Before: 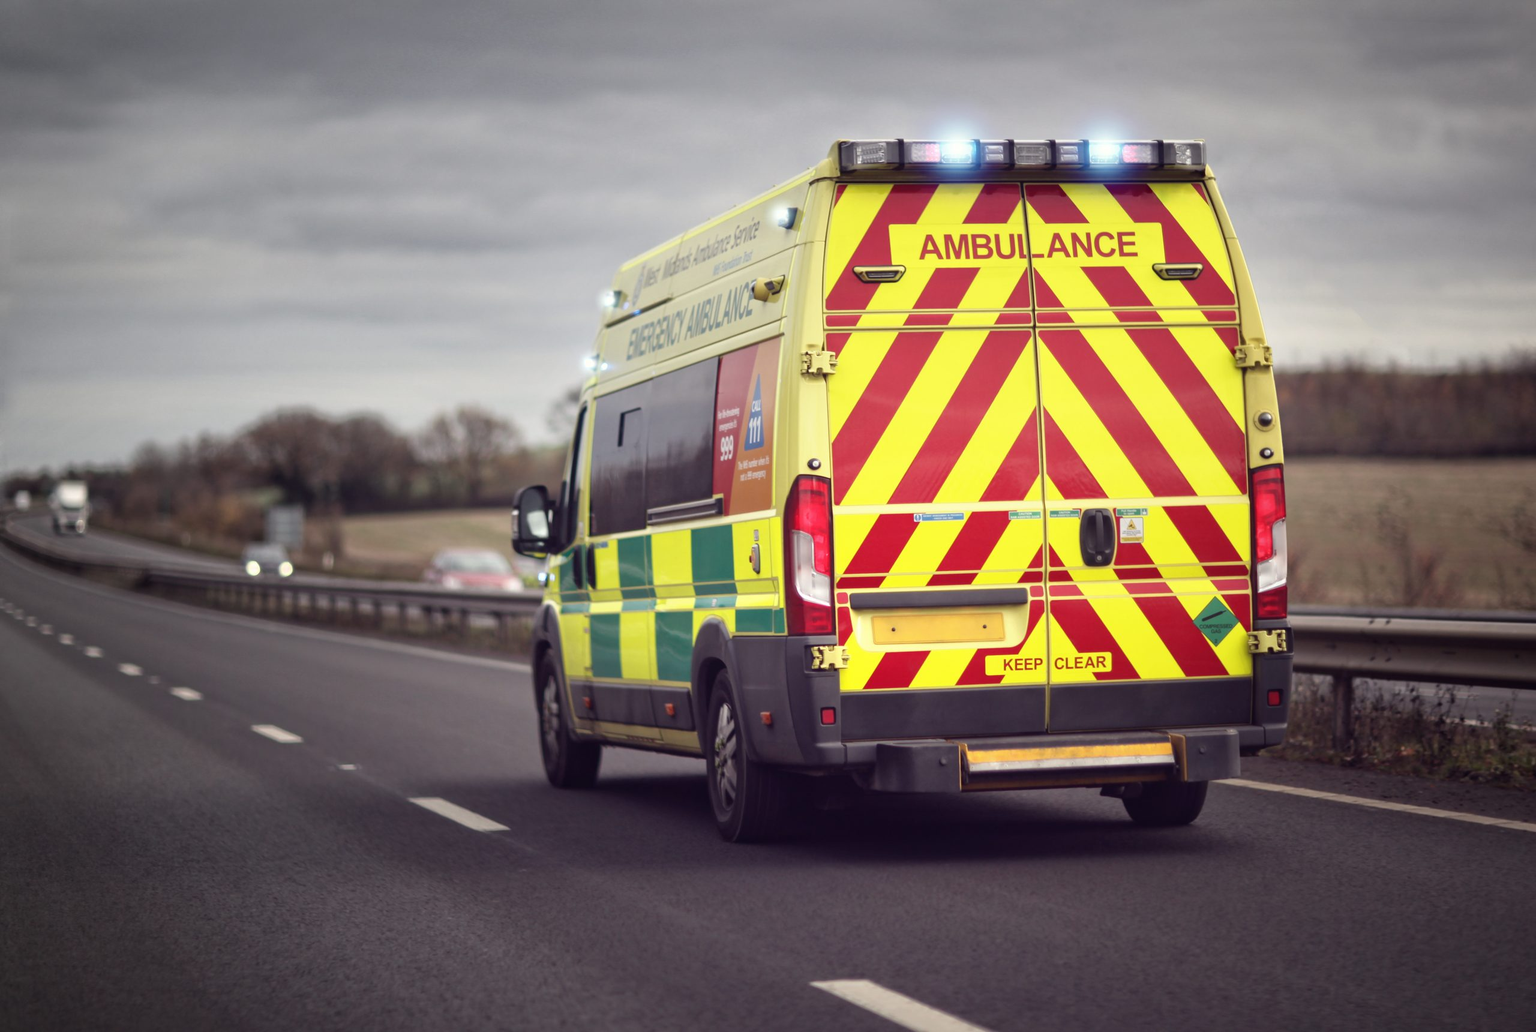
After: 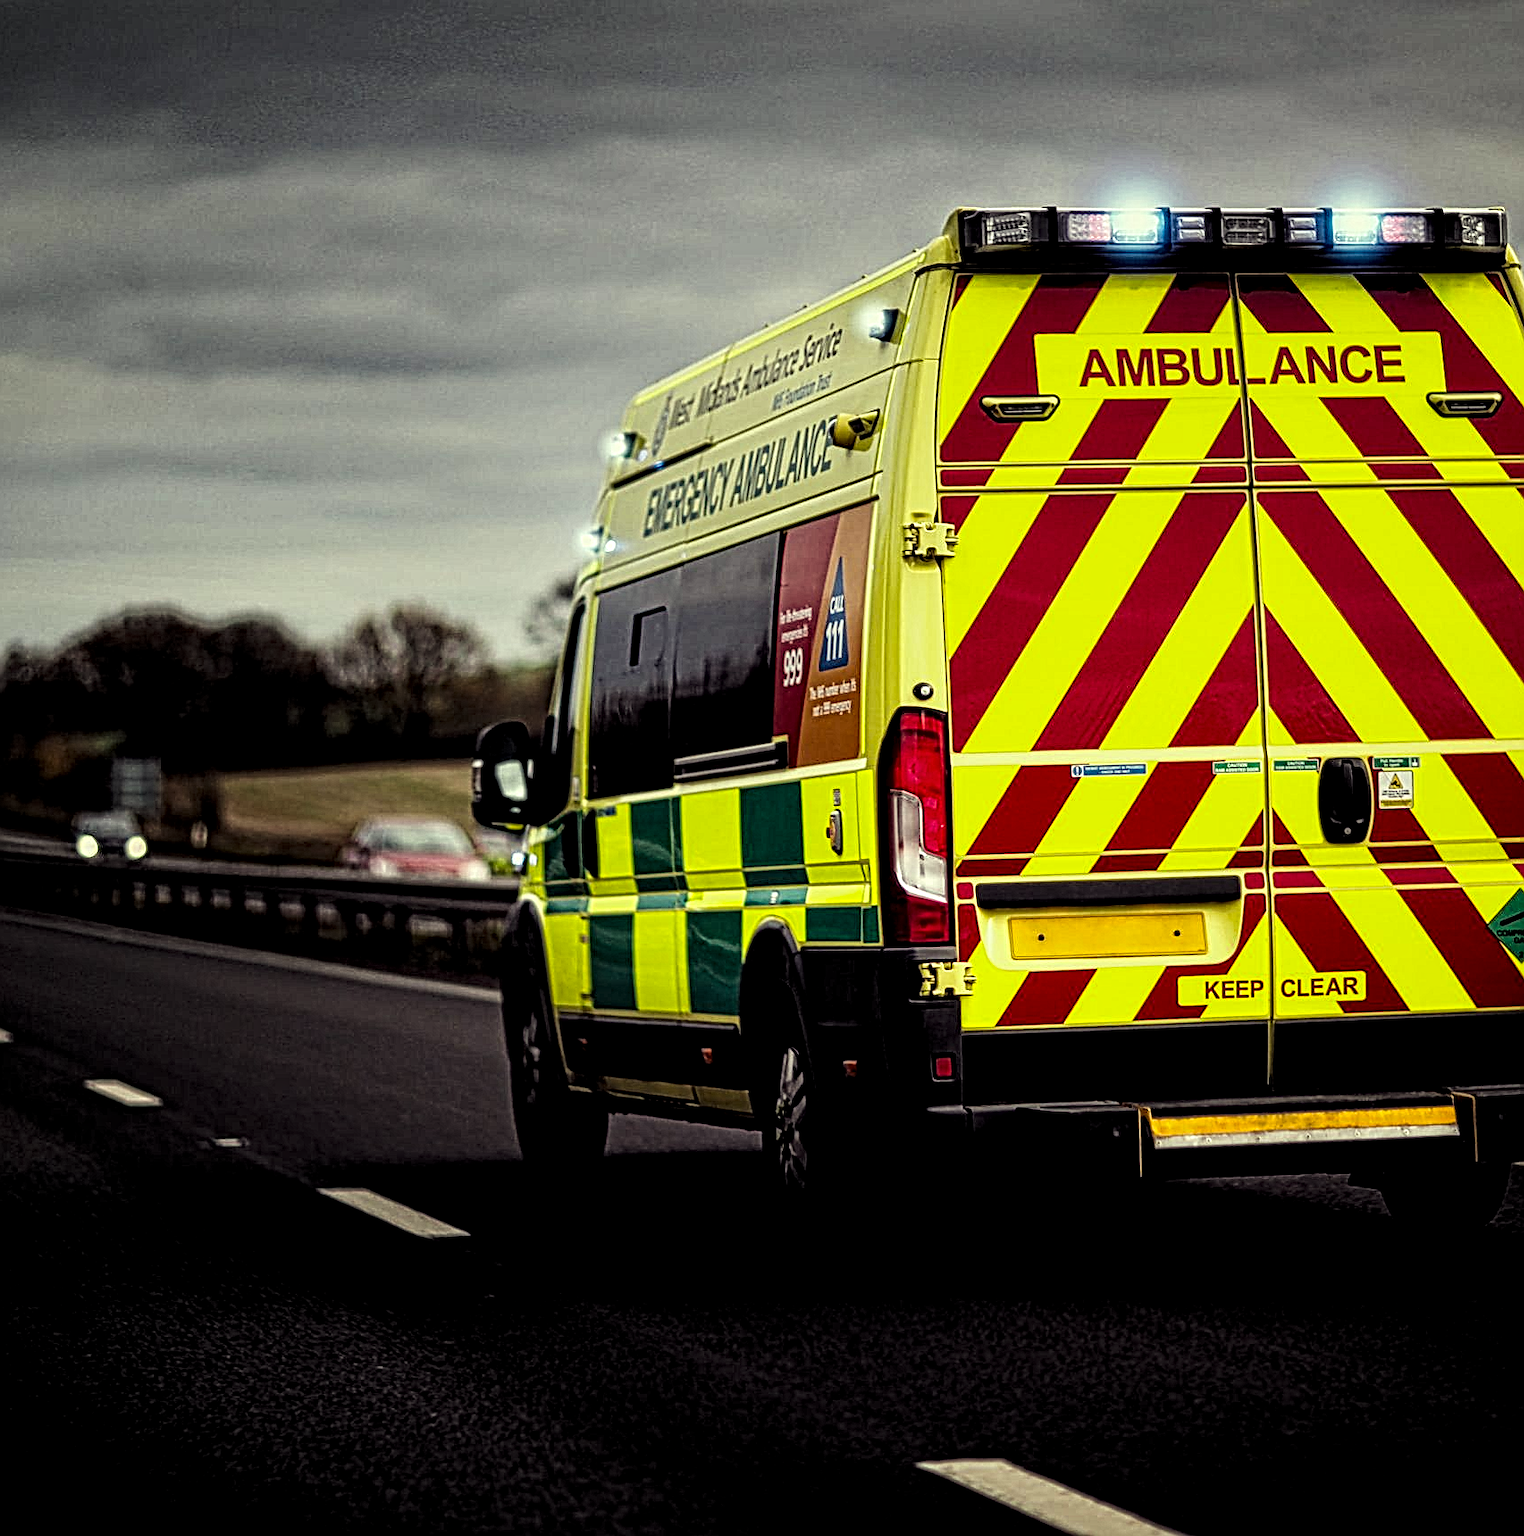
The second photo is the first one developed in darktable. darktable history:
sharpen: on, module defaults
levels: levels [0.052, 0.496, 0.908]
crop and rotate: left 12.673%, right 20.66%
local contrast: mode bilateral grid, contrast 20, coarseness 3, detail 300%, midtone range 0.2
contrast brightness saturation: brightness -0.25, saturation 0.2
haze removal: strength 0.29, distance 0.25, compatibility mode true, adaptive false
color correction: highlights a* -5.94, highlights b* 11.19
filmic rgb: black relative exposure -5 EV, hardness 2.88, contrast 1.4, highlights saturation mix -30%
